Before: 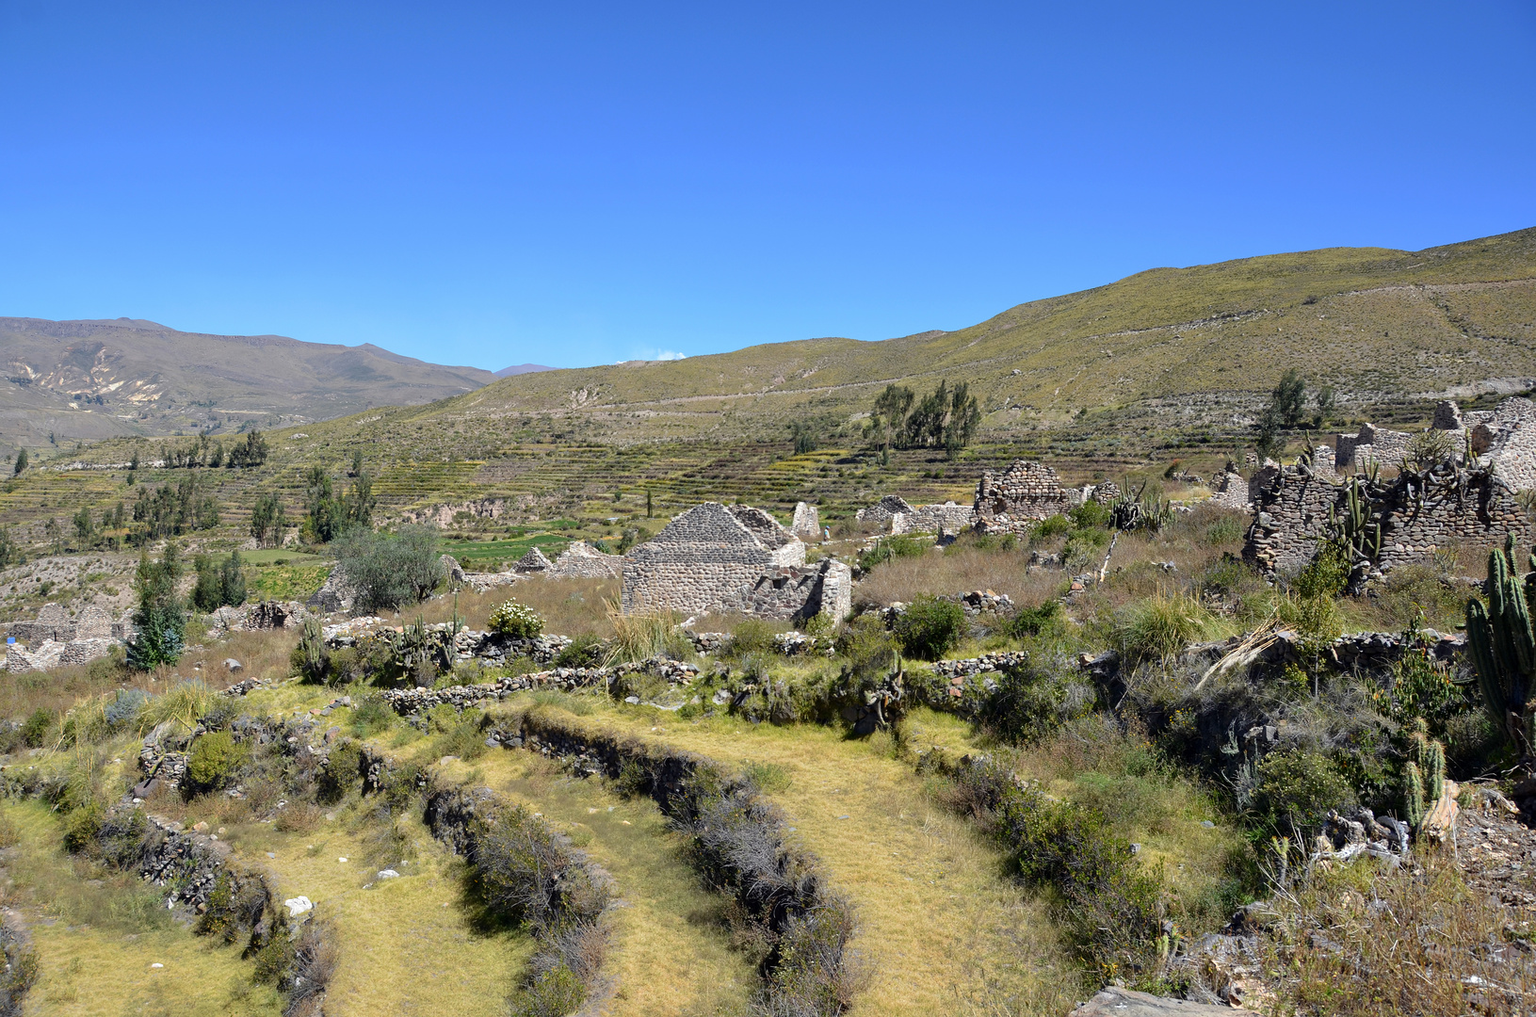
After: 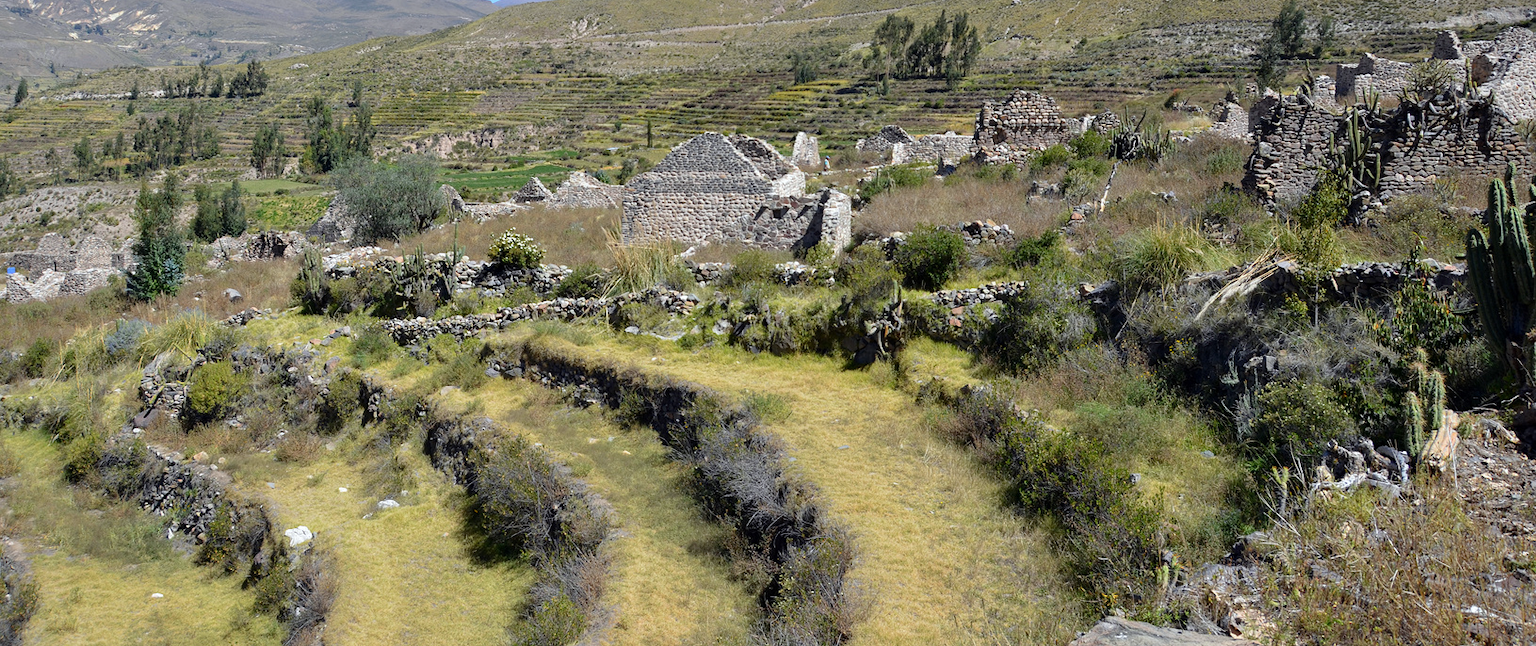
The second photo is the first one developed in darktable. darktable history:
crop and rotate: top 36.435%
white balance: red 0.982, blue 1.018
